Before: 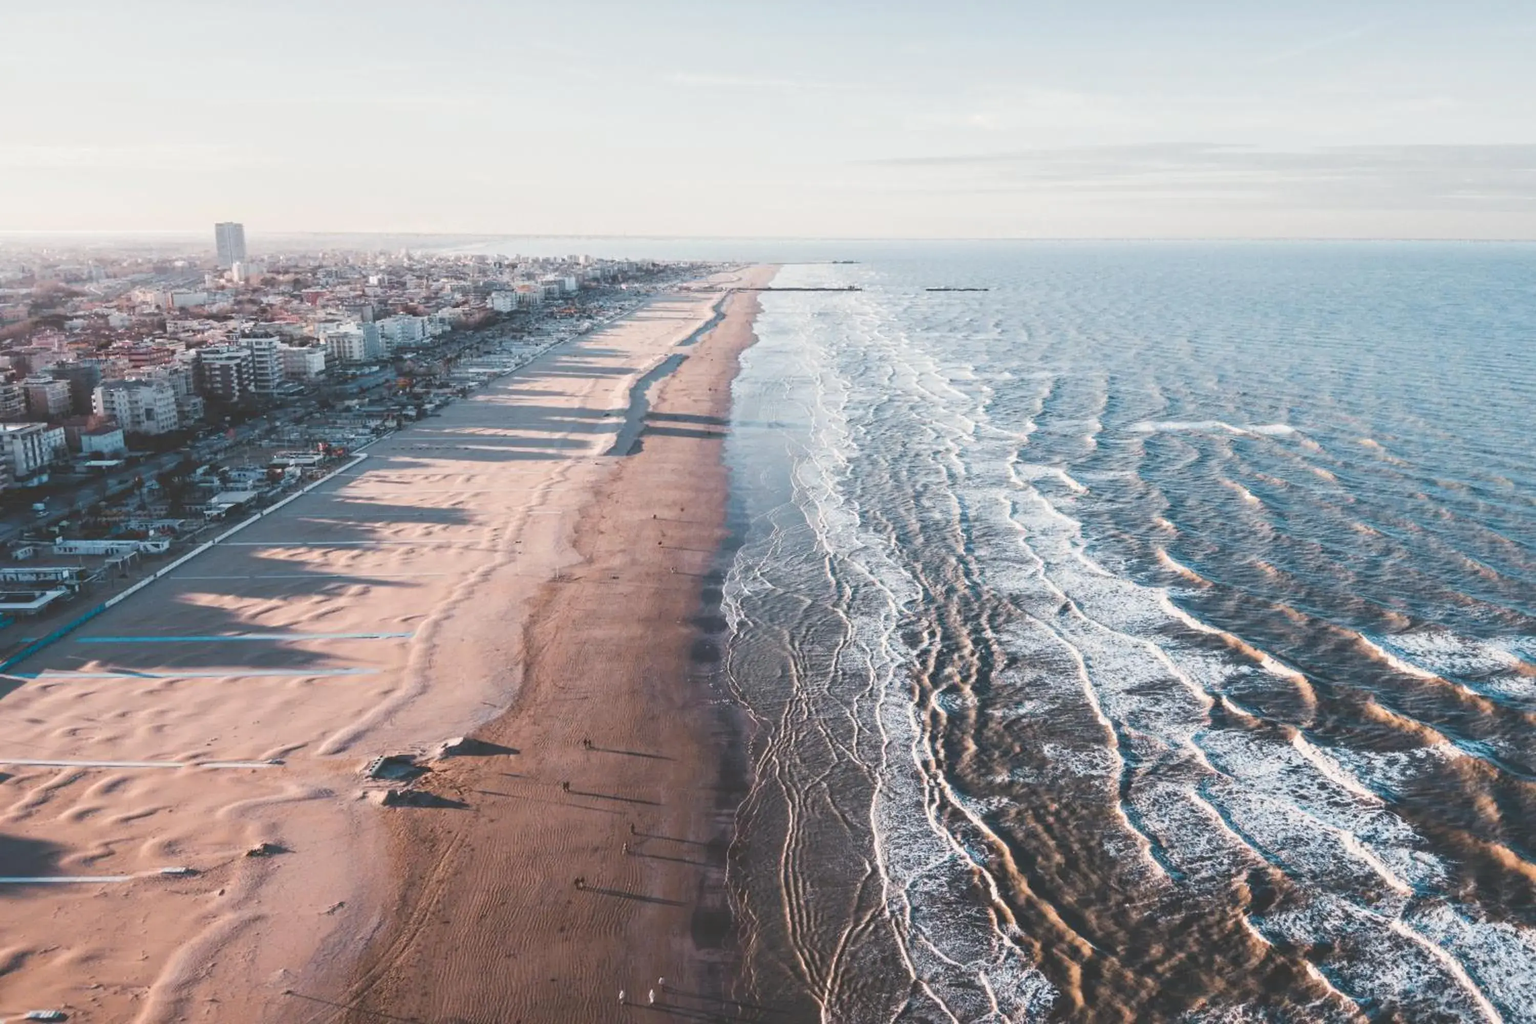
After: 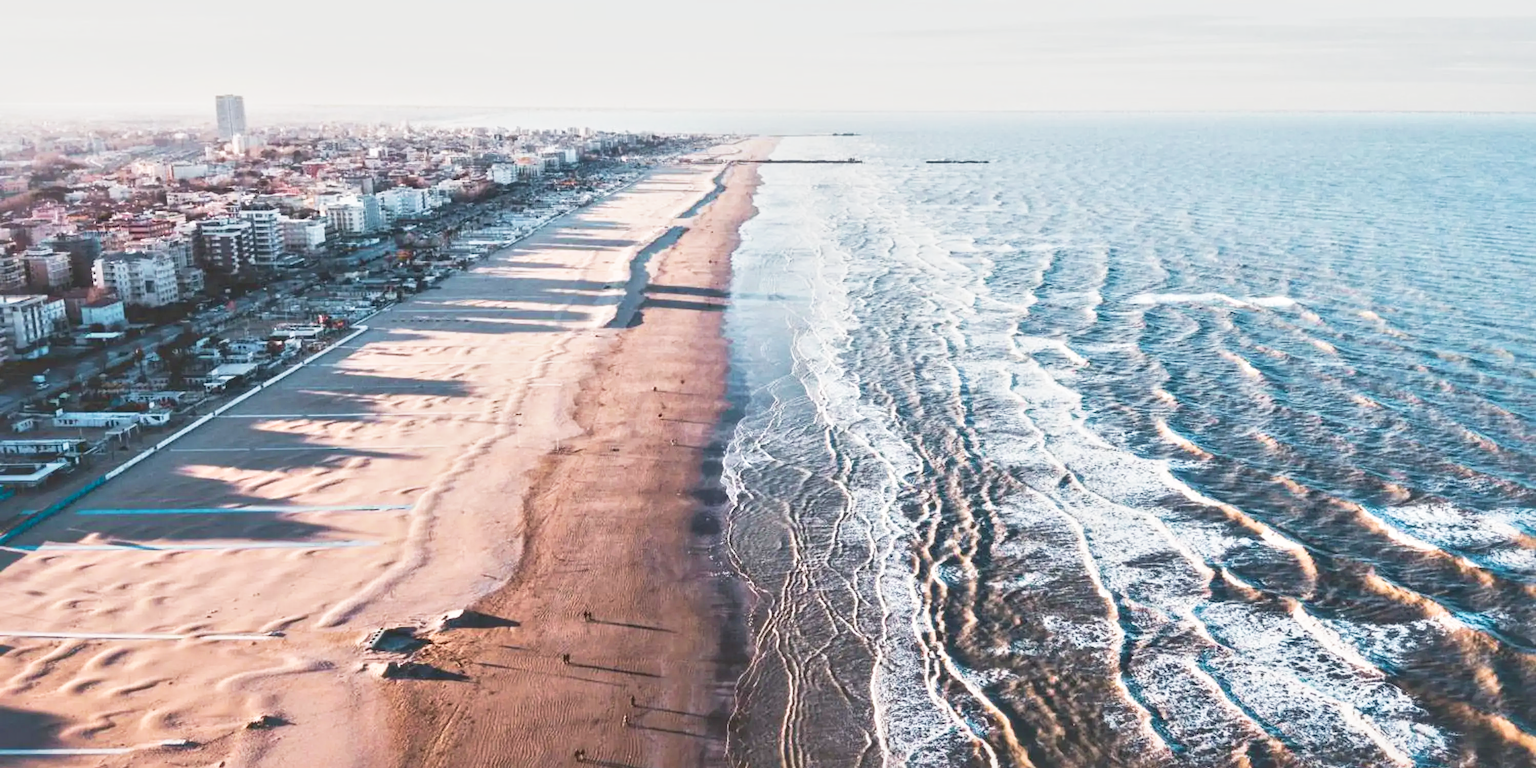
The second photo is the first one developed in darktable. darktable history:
velvia: strength 27%
crop and rotate: top 12.5%, bottom 12.5%
base curve: curves: ch0 [(0, 0) (0.088, 0.125) (0.176, 0.251) (0.354, 0.501) (0.613, 0.749) (1, 0.877)], preserve colors none
local contrast: mode bilateral grid, contrast 25, coarseness 60, detail 151%, midtone range 0.2
